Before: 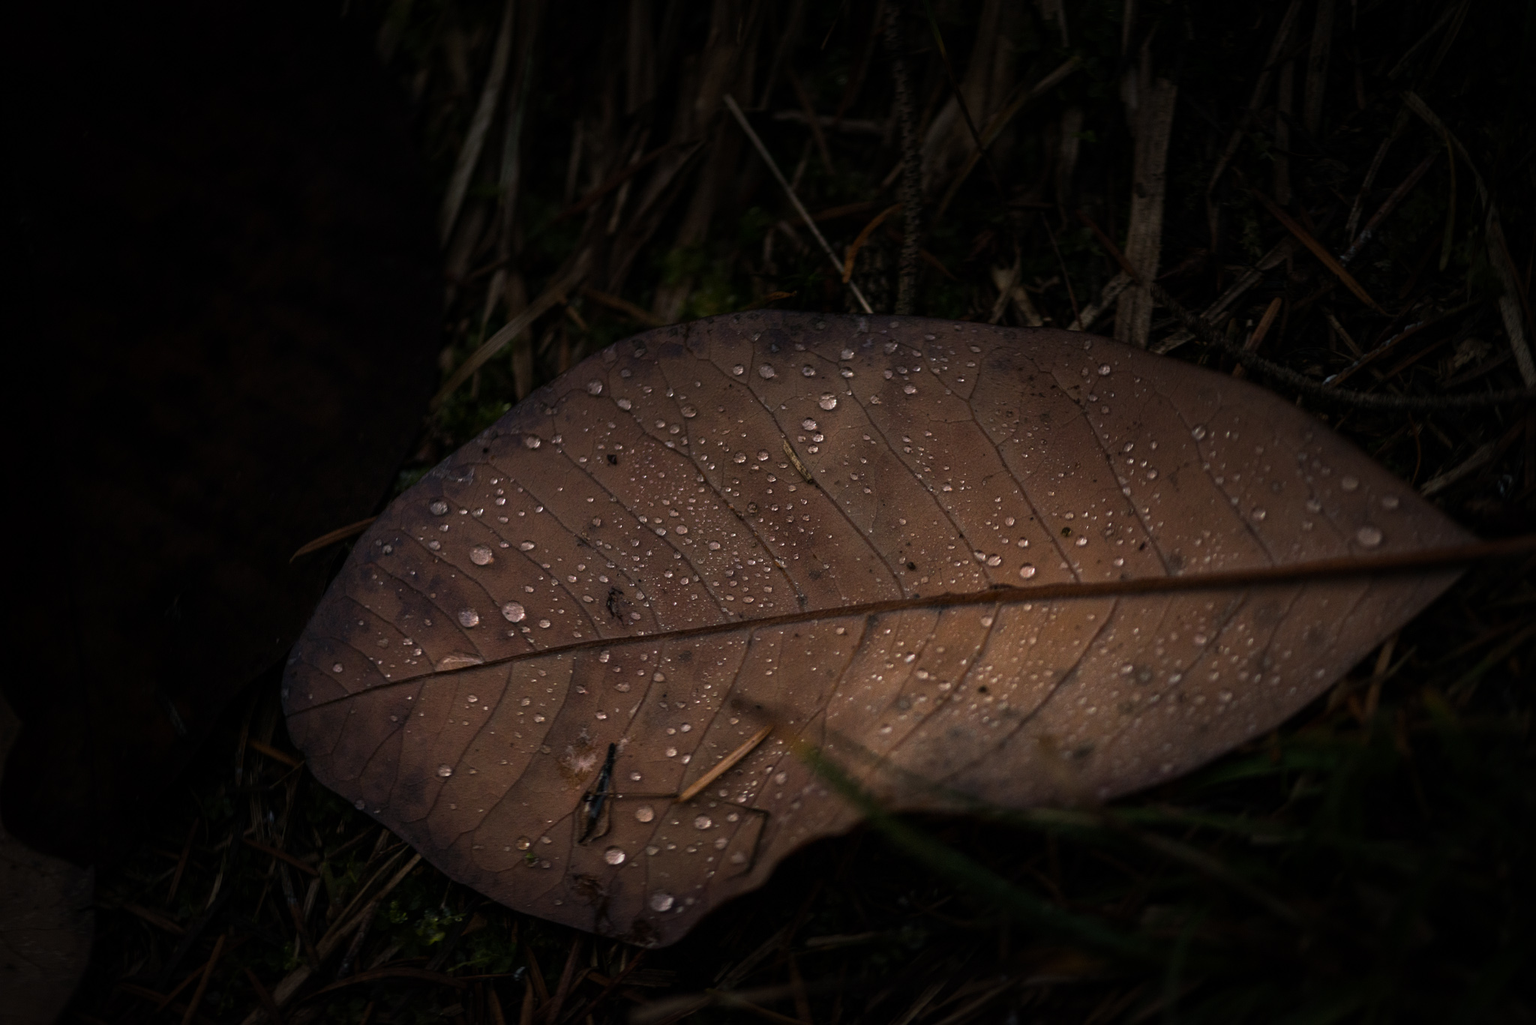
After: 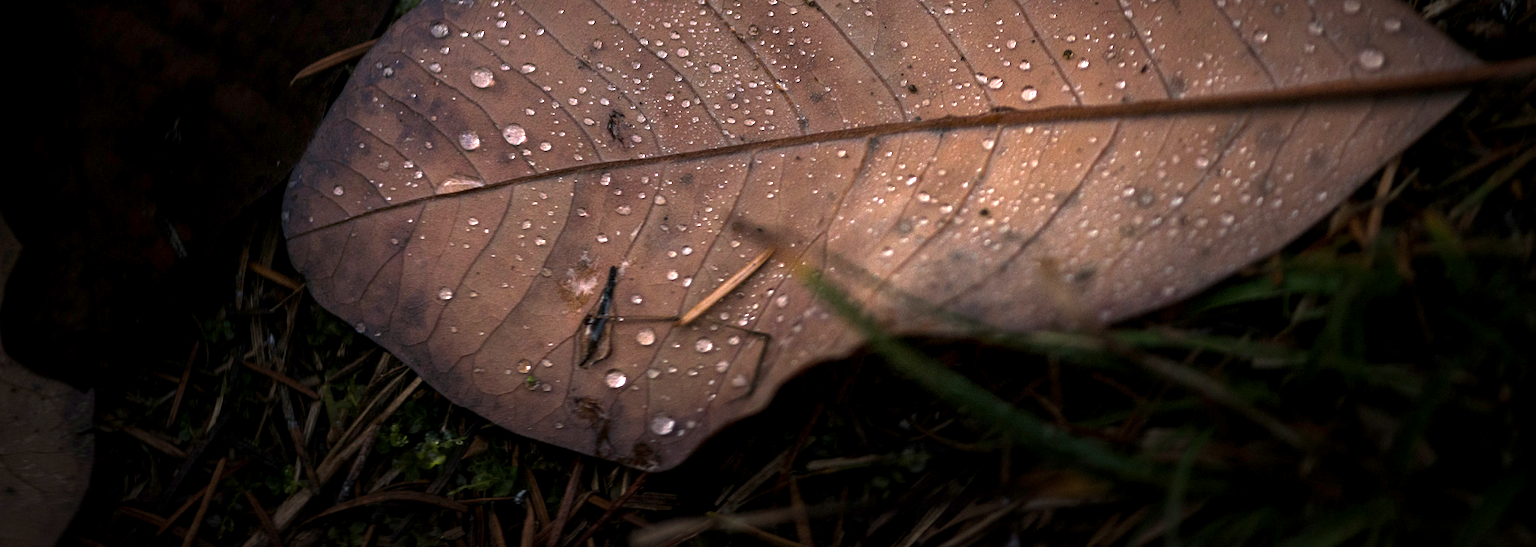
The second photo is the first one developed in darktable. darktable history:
color correction: highlights a* -0.85, highlights b* -8.68
exposure: black level correction 0.001, exposure 1.648 EV, compensate highlight preservation false
crop and rotate: top 46.599%, right 0.124%
